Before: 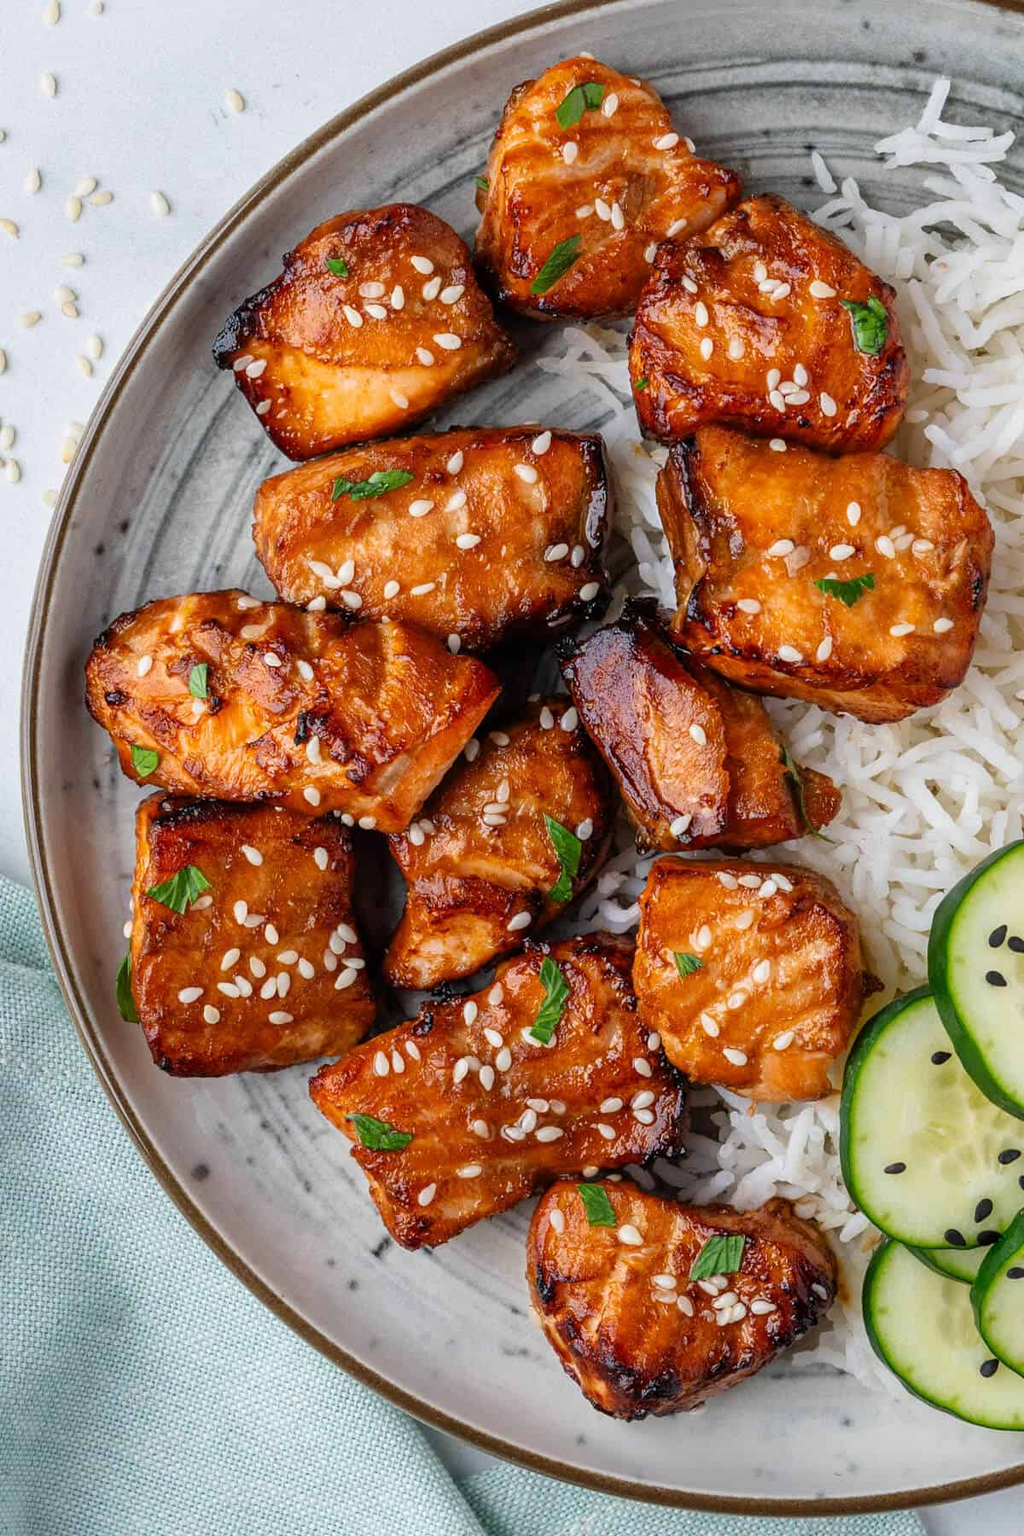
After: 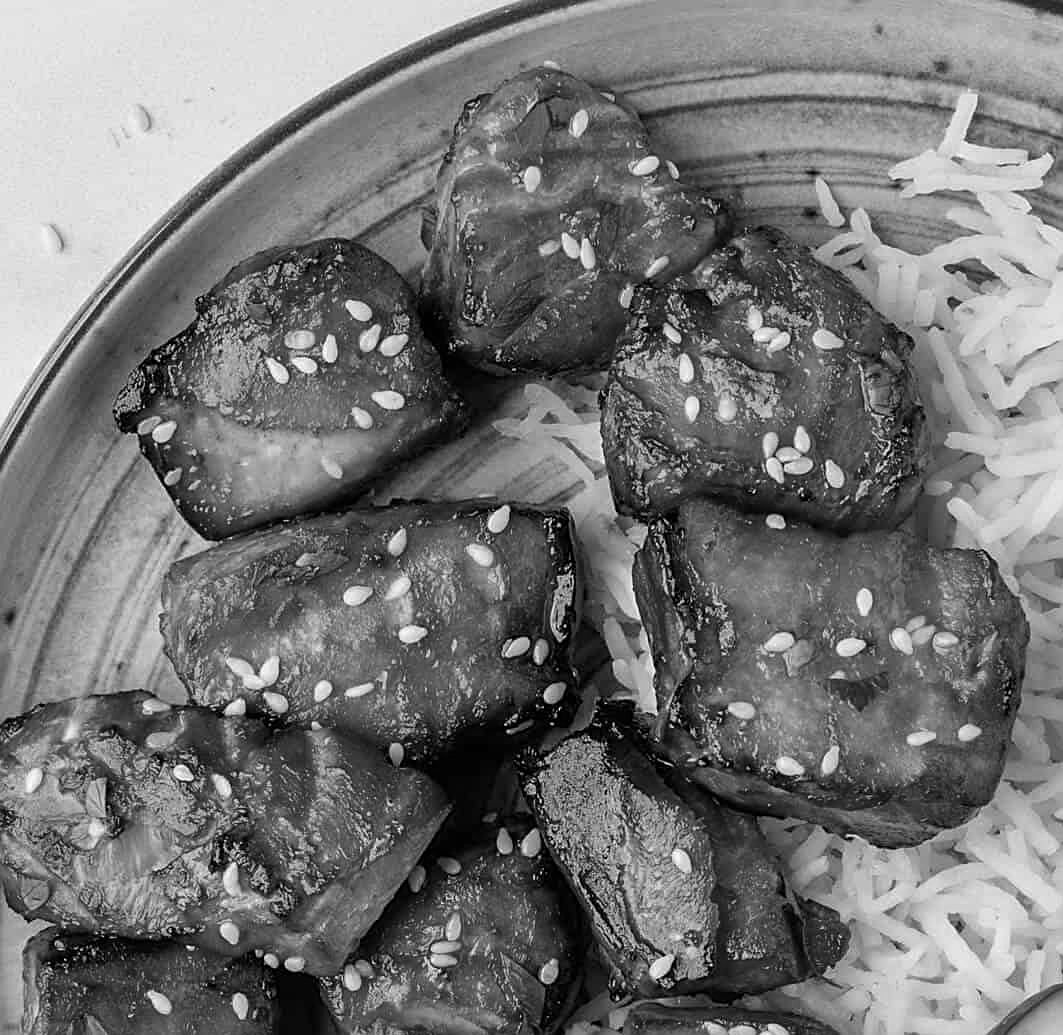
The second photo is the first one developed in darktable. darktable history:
sharpen: on, module defaults
crop and rotate: left 11.334%, bottom 42.49%
color calibration: output gray [0.246, 0.254, 0.501, 0], illuminant as shot in camera, x 0.358, y 0.373, temperature 4628.91 K
